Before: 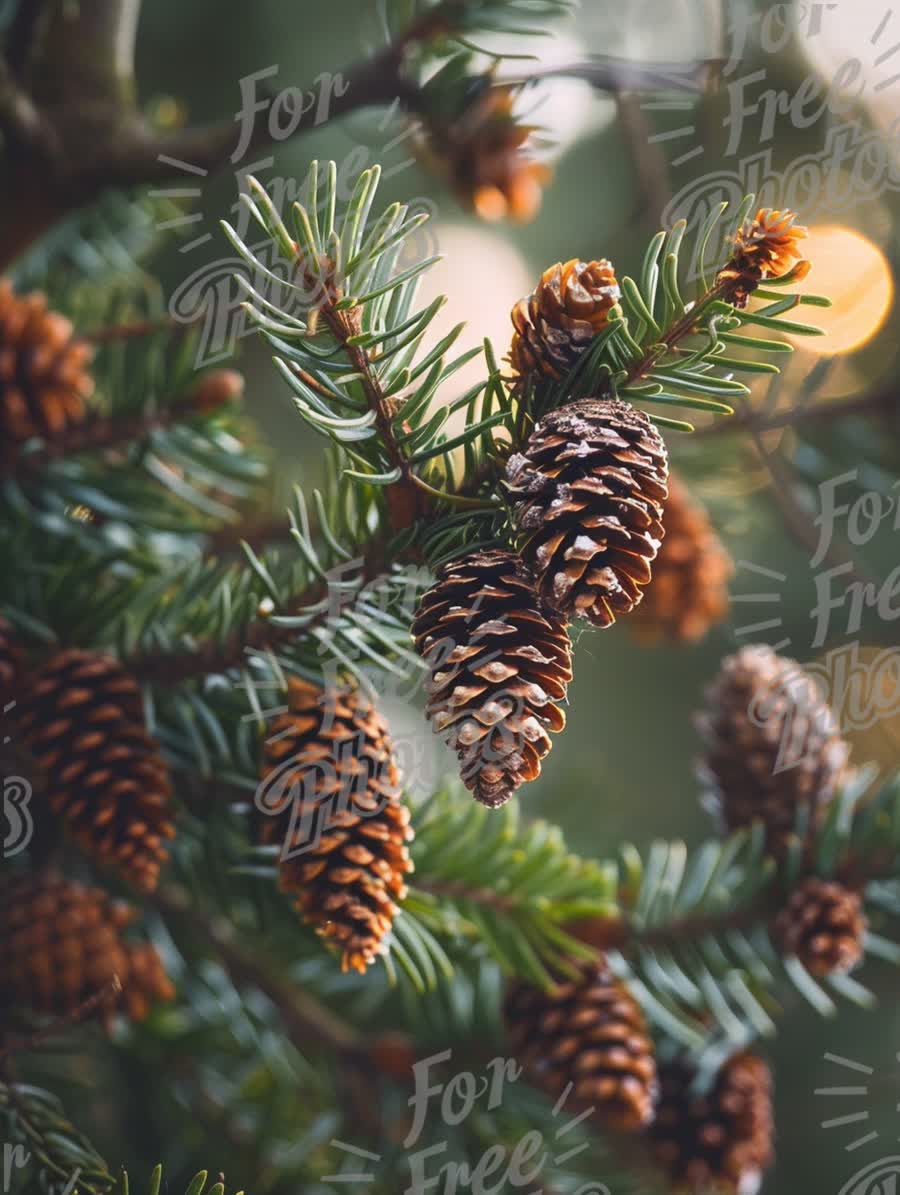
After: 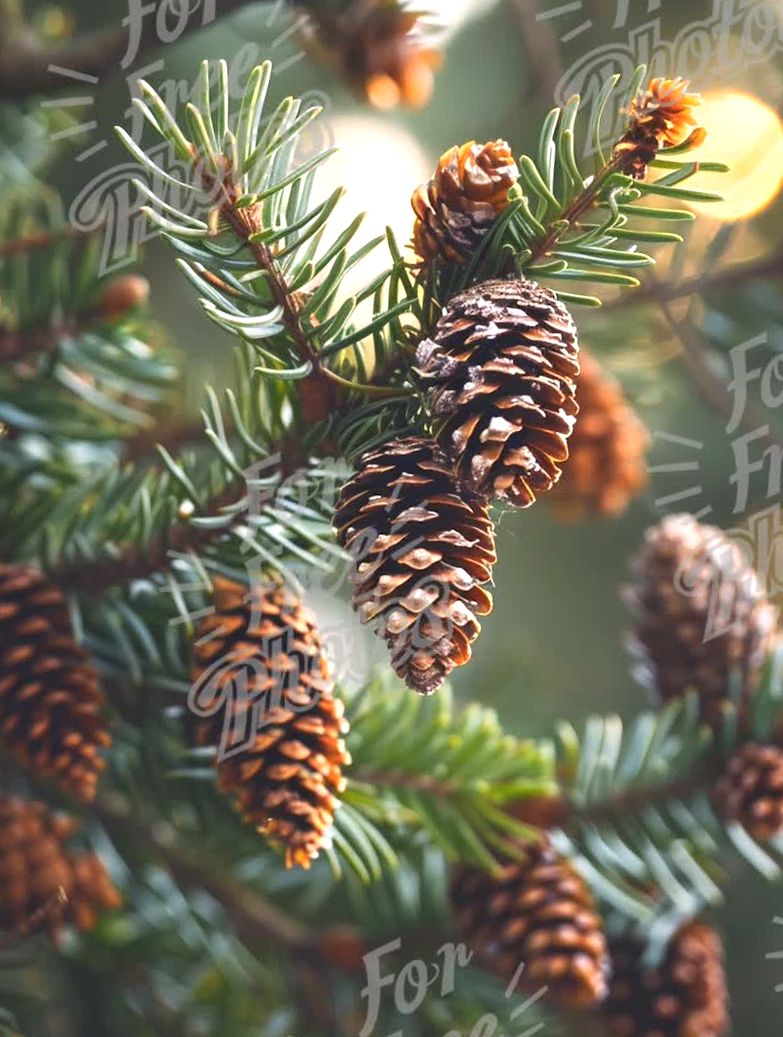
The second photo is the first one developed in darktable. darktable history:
crop and rotate: angle 3.84°, left 5.454%, top 5.705%
exposure: exposure 0.607 EV, compensate highlight preservation false
